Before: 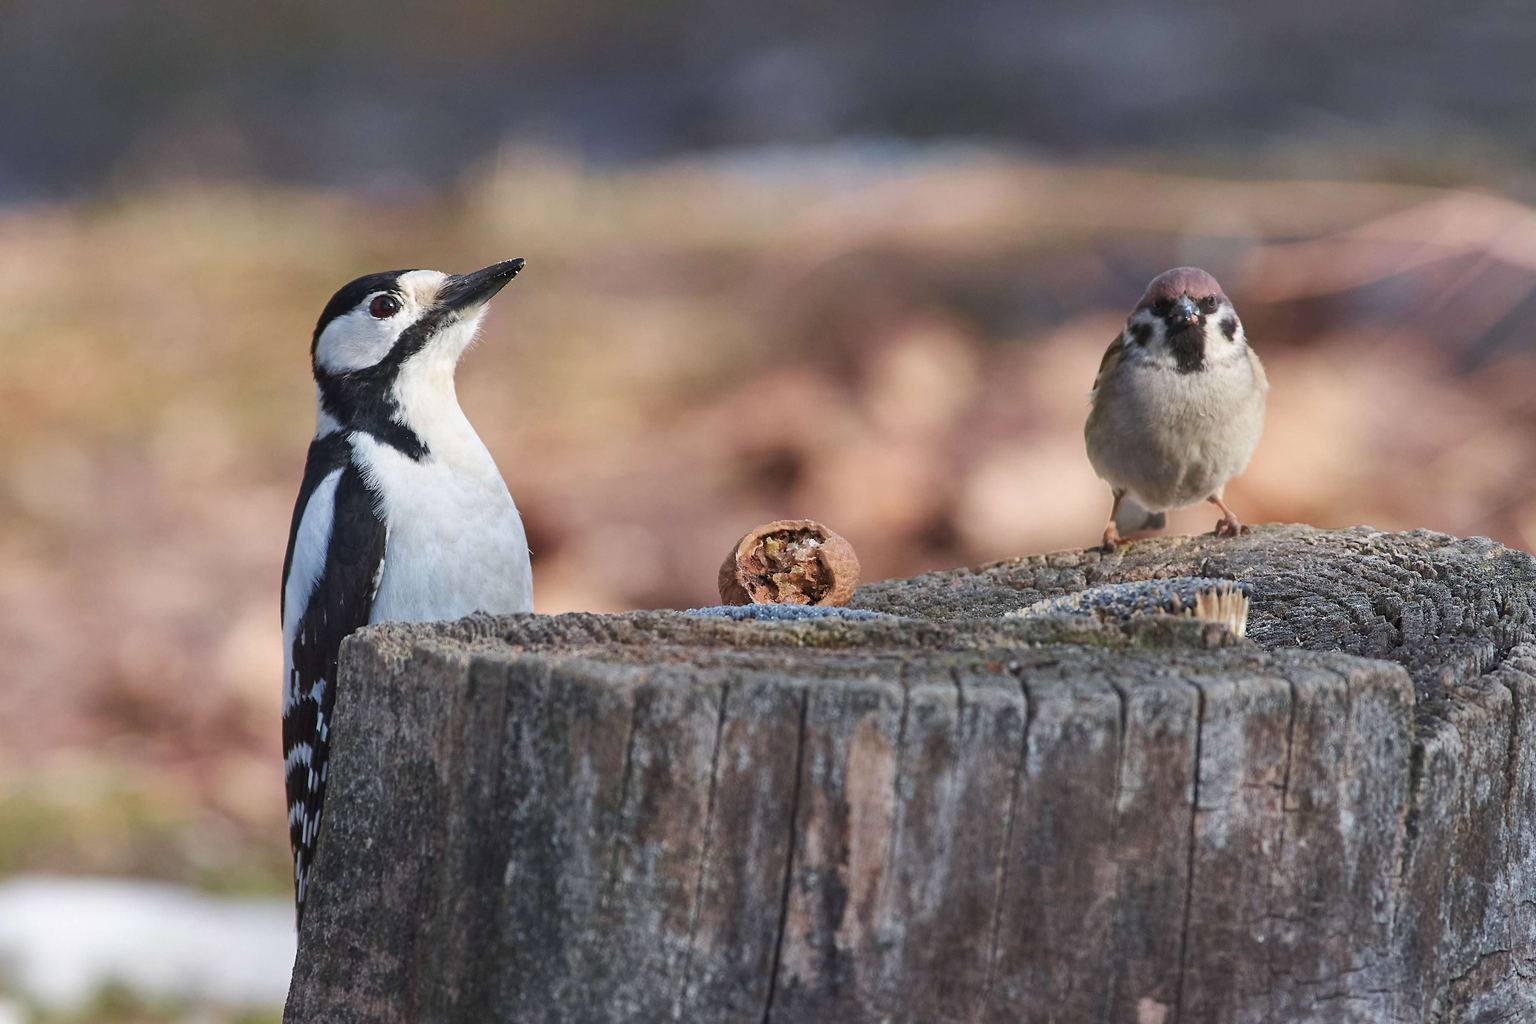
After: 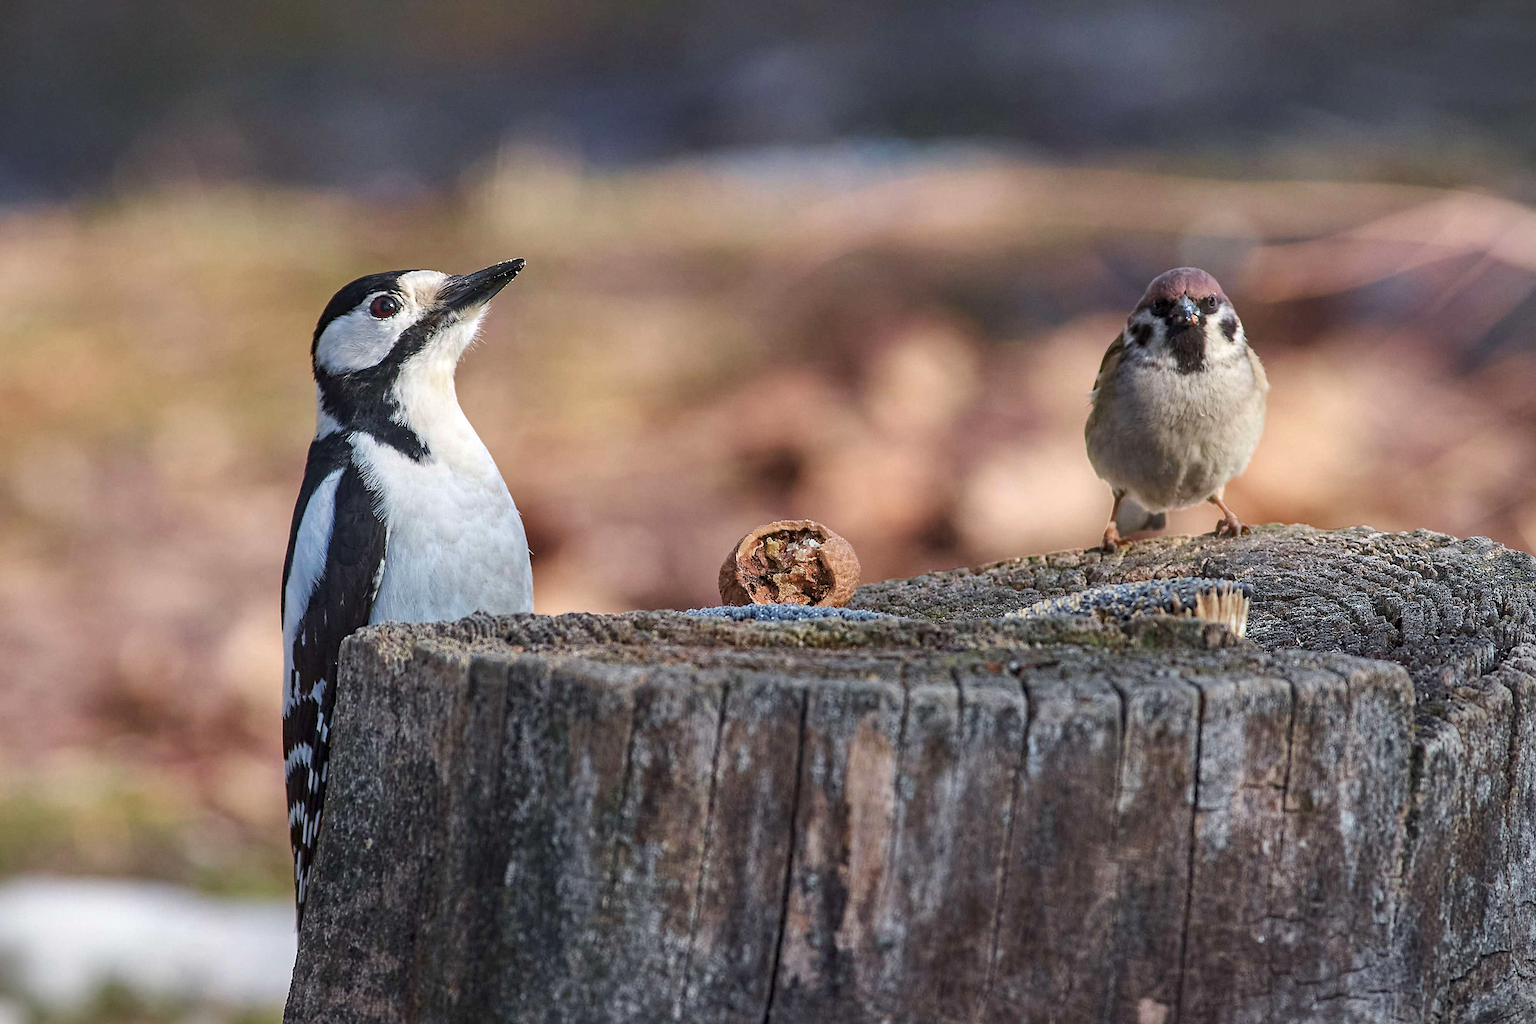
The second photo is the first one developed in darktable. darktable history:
vignetting: fall-off start 100%, brightness -0.406, saturation -0.3, width/height ratio 1.324, dithering 8-bit output, unbound false
haze removal: compatibility mode true, adaptive false
local contrast: on, module defaults
sharpen: on, module defaults
